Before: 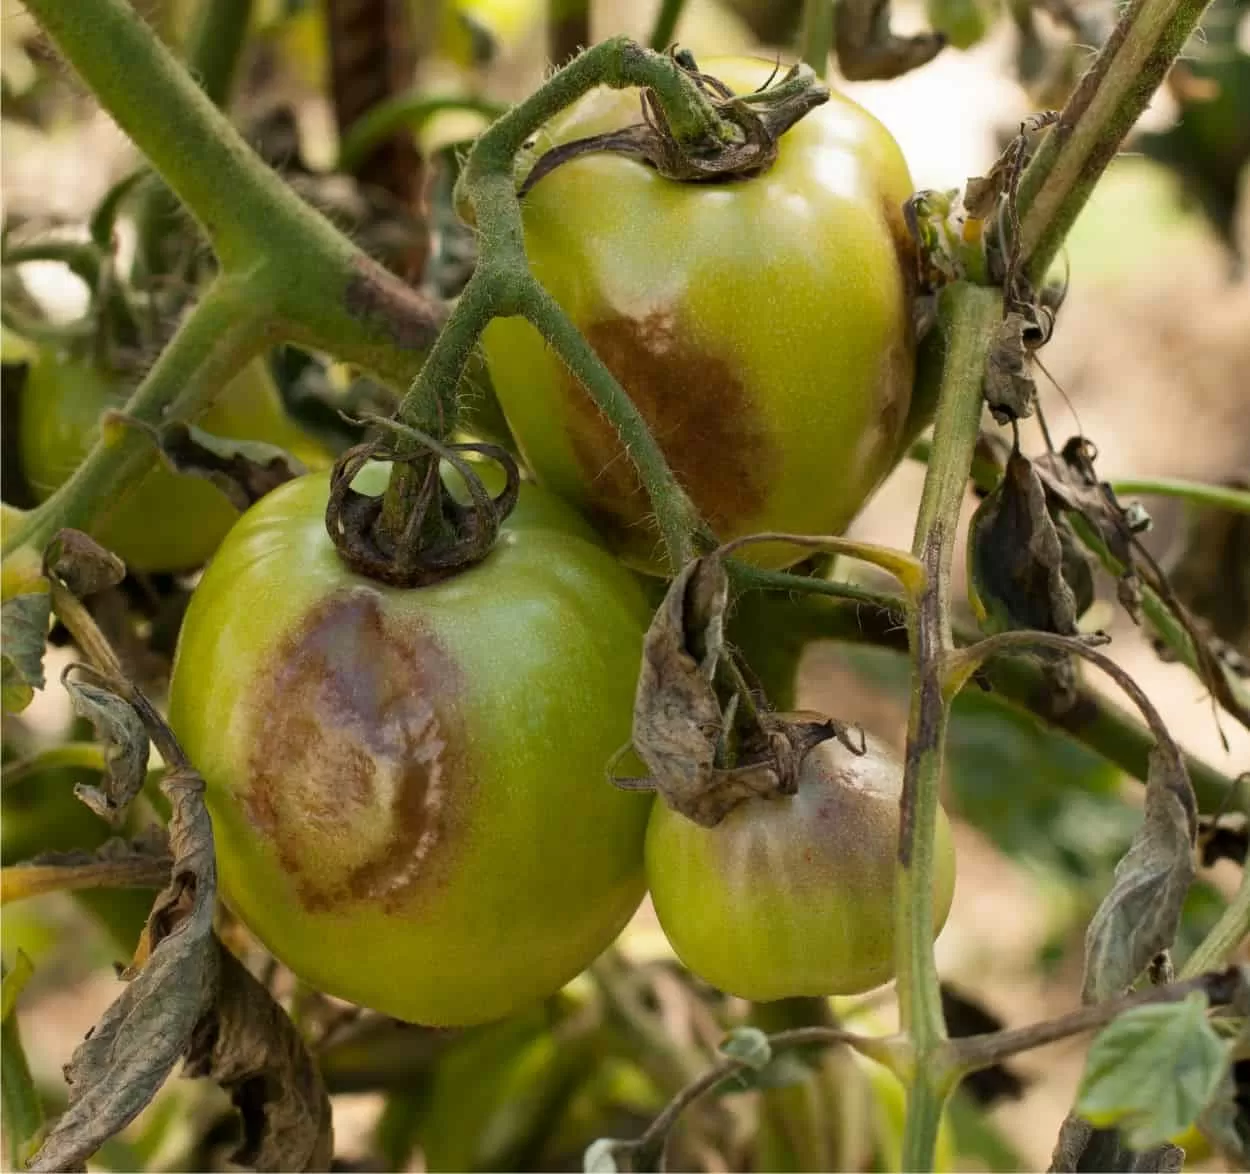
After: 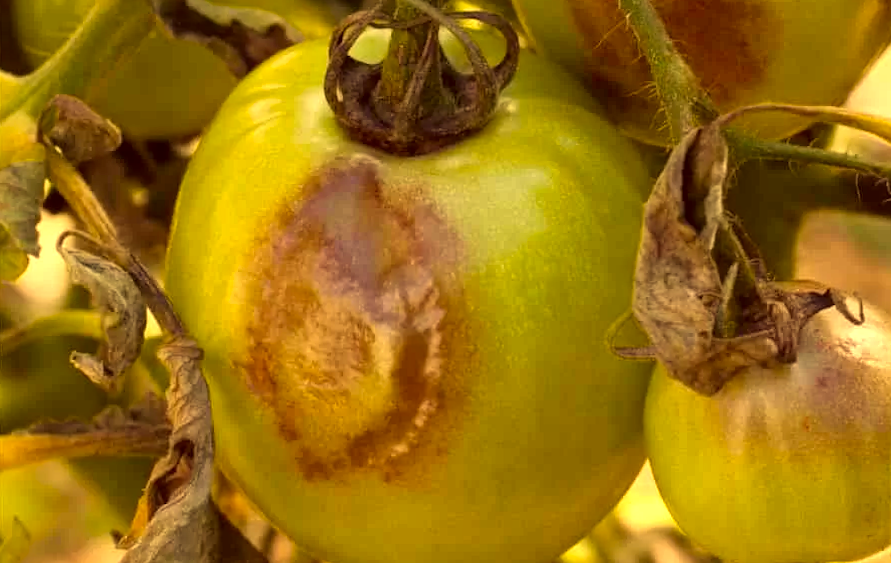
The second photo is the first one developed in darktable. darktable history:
rotate and perspective: rotation 0.174°, lens shift (vertical) 0.013, lens shift (horizontal) 0.019, shear 0.001, automatic cropping original format, crop left 0.007, crop right 0.991, crop top 0.016, crop bottom 0.997
color correction: highlights a* 10.12, highlights b* 39.04, shadows a* 14.62, shadows b* 3.37
exposure: exposure 0.657 EV, compensate highlight preservation false
crop: top 36.498%, right 27.964%, bottom 14.995%
